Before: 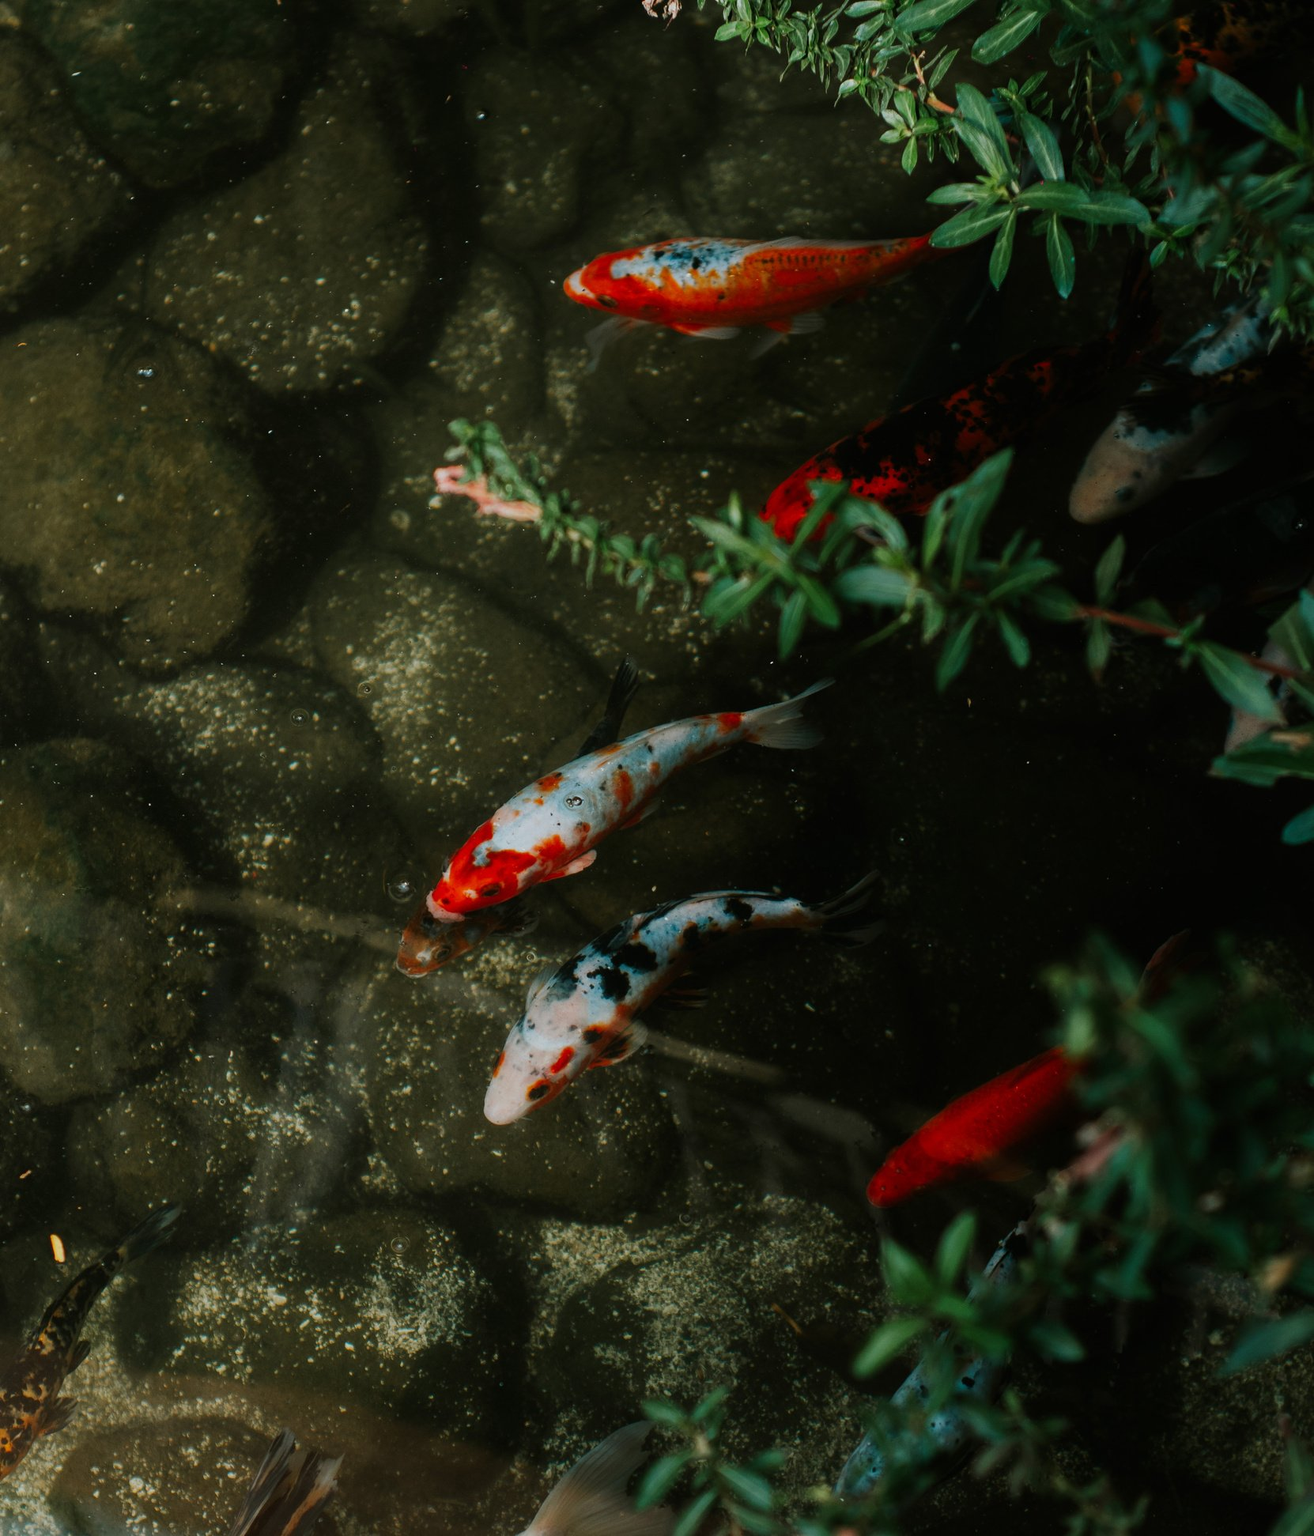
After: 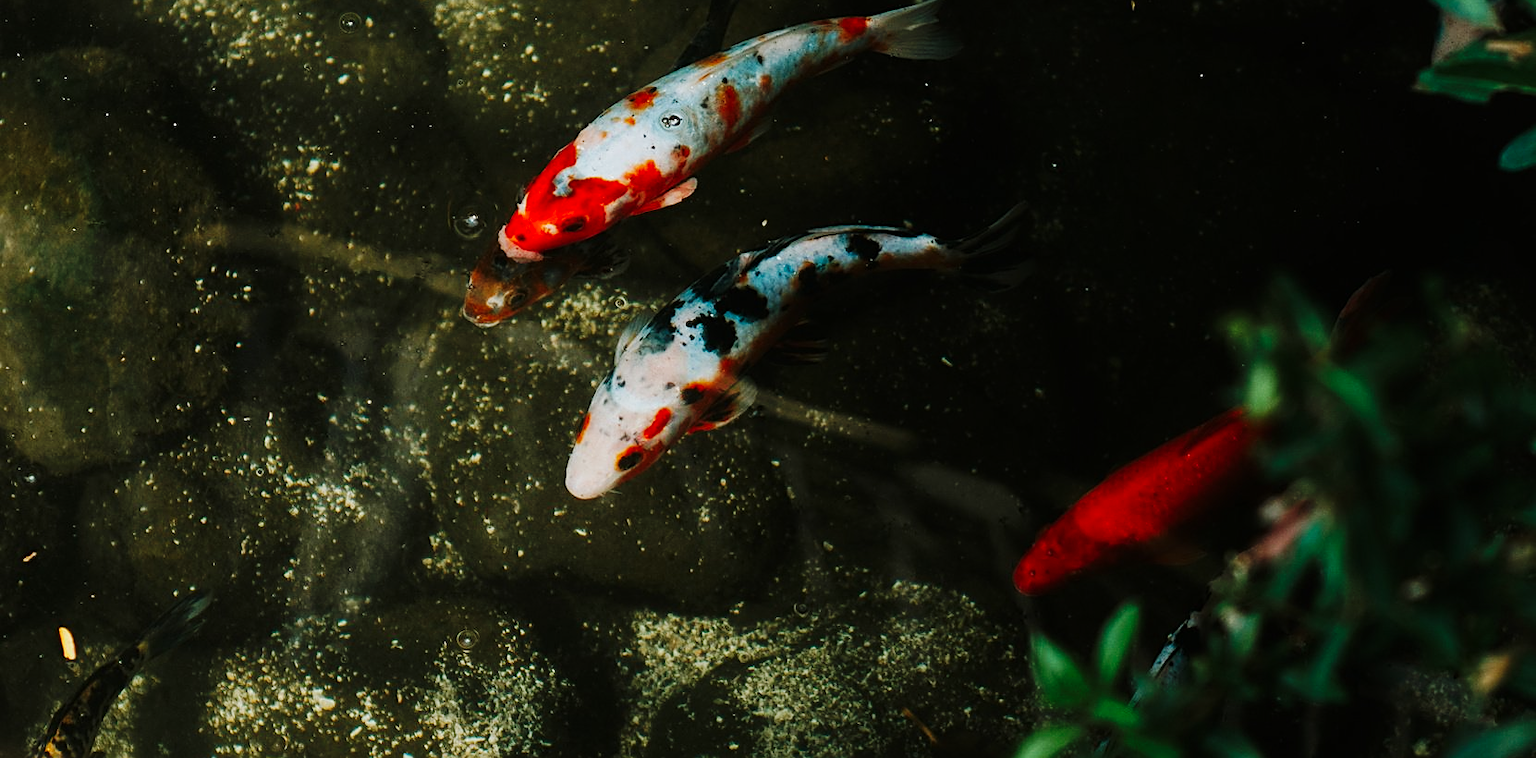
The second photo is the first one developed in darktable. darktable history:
sharpen: on, module defaults
crop: top 45.461%, bottom 12.245%
base curve: curves: ch0 [(0, 0) (0.032, 0.025) (0.121, 0.166) (0.206, 0.329) (0.605, 0.79) (1, 1)], preserve colors none
